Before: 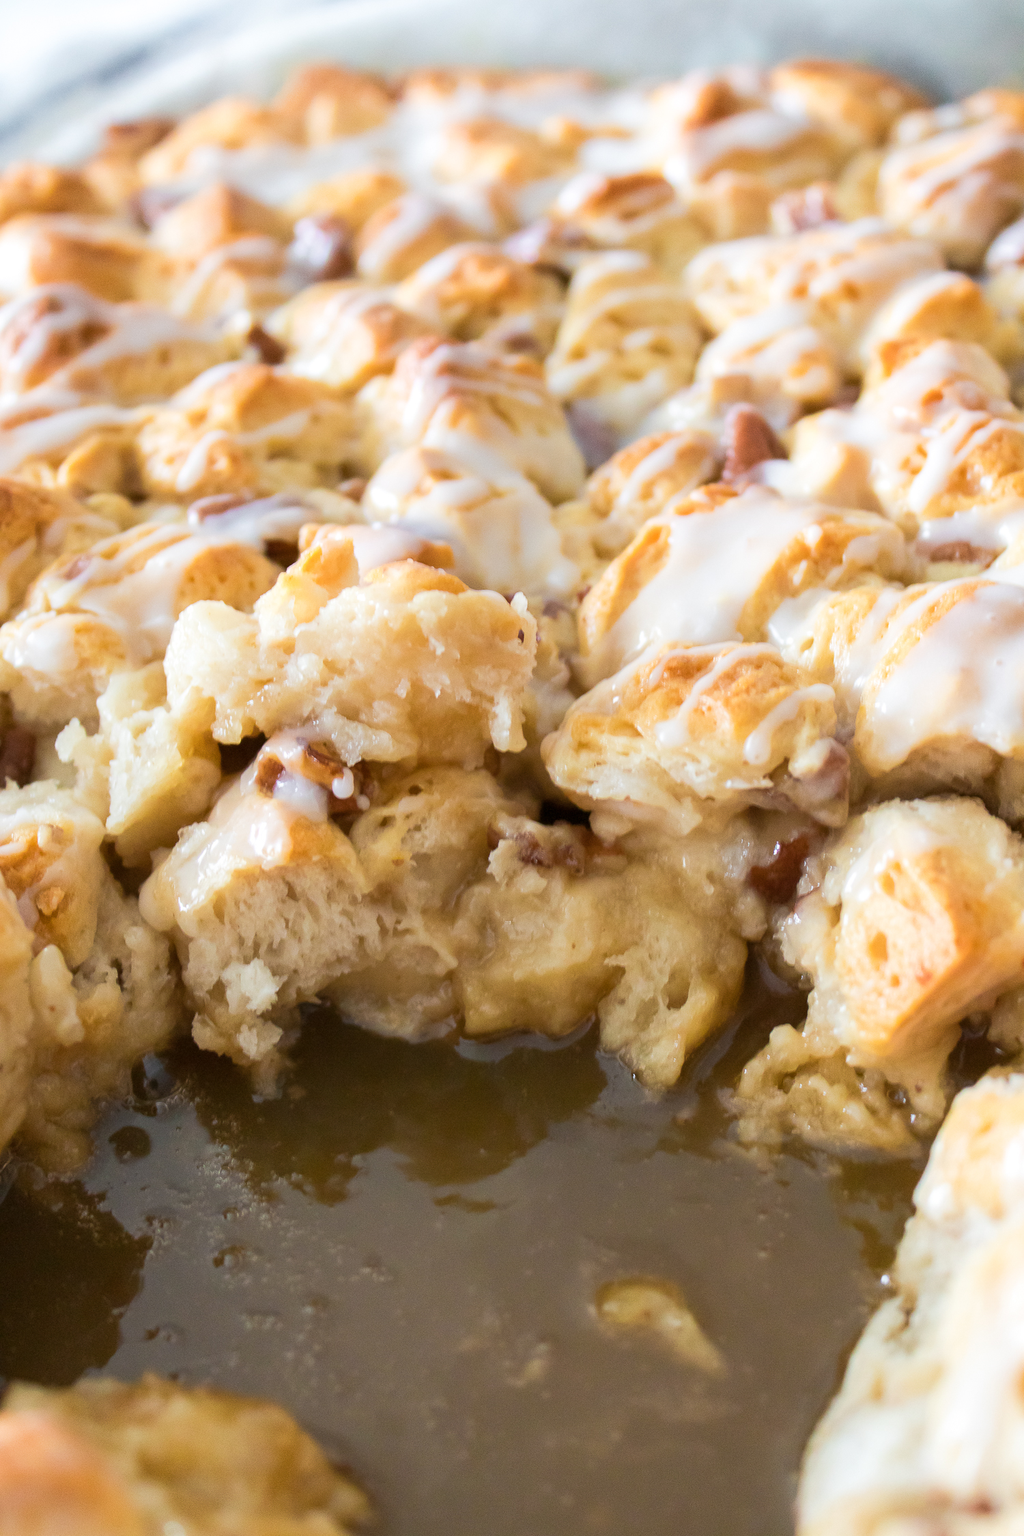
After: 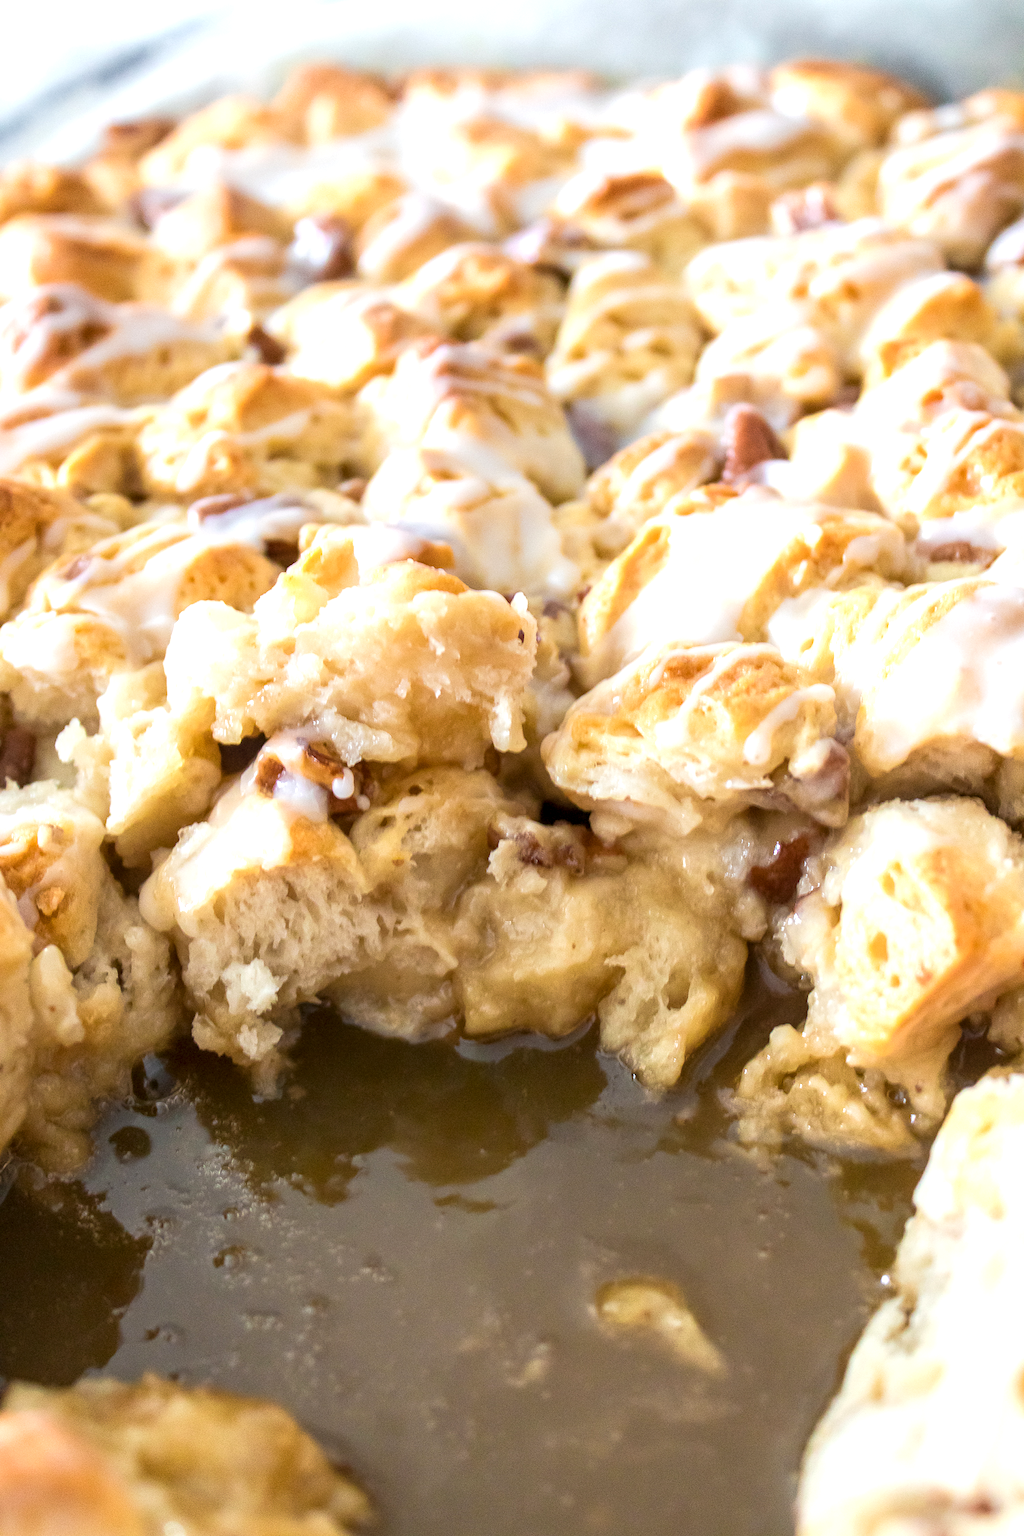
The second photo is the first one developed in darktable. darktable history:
exposure: exposure 0.376 EV, compensate highlight preservation false
local contrast: detail 130%
